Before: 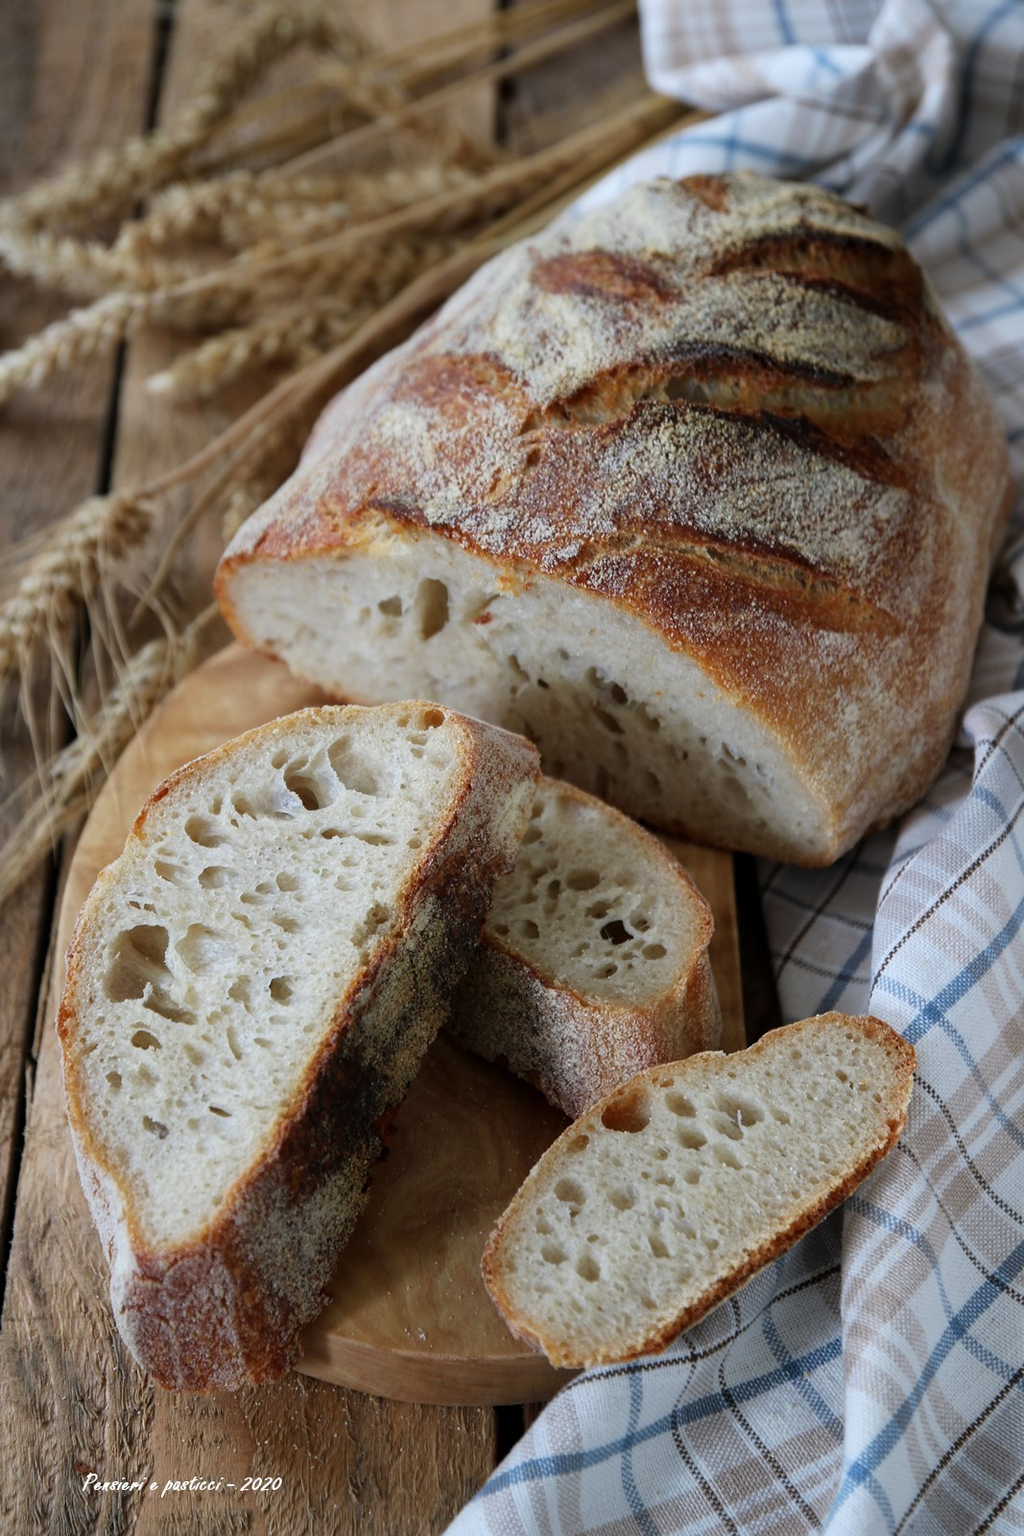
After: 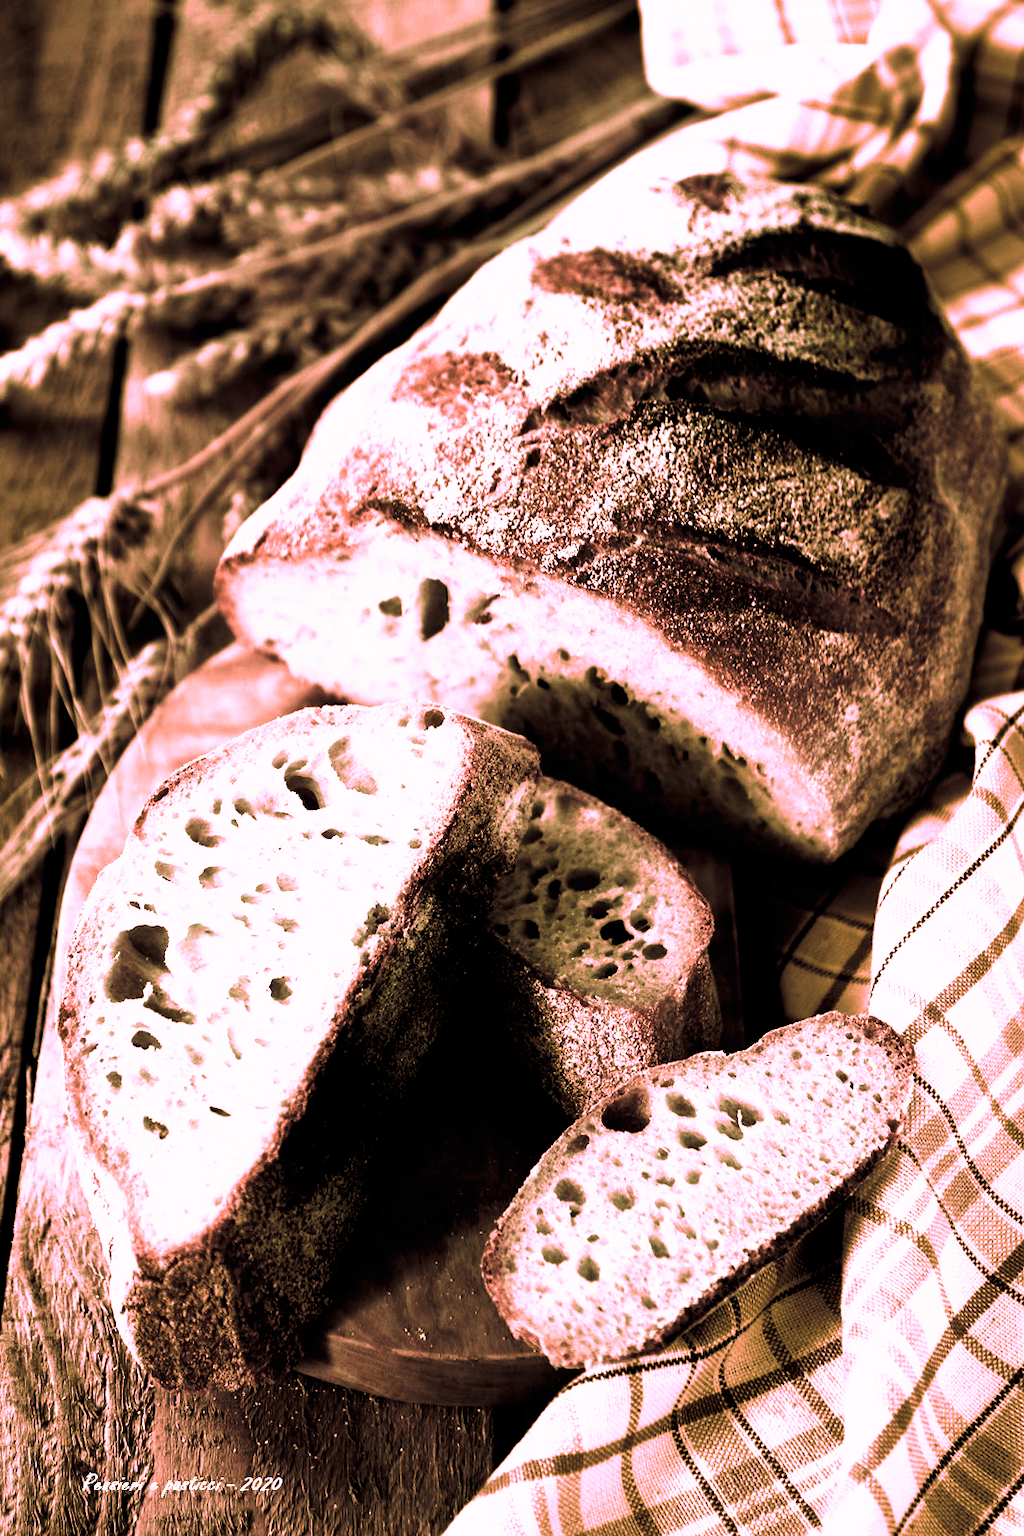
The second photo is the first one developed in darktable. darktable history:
tone curve: curves: ch0 [(0, 0) (0.003, 0) (0.011, 0) (0.025, 0) (0.044, 0.001) (0.069, 0.003) (0.1, 0.003) (0.136, 0.006) (0.177, 0.014) (0.224, 0.056) (0.277, 0.128) (0.335, 0.218) (0.399, 0.346) (0.468, 0.512) (0.543, 0.713) (0.623, 0.898) (0.709, 0.987) (0.801, 0.99) (0.898, 0.99) (1, 1)], preserve colors none
color look up table: target L [83.42, 83.38, 83.38, 83.42, 79.45, 79.45, 83.38, 62.07, 58.29, 55.91, 49.14, 30.39, 0, 200.2, 83.42, 93.49, 83.42, 74.65, 58.31, 53.7, 53.68, 53.55, 44.91, 44.03, 29.05, 26.27, 83.38, 83.35, 74.72, 60.29, 56.6, 55.44, 54.36, 53.03, 36.35, 32.46, 31.77, 30.91, 10.29, 93.52, 83.42, 83.38, 83.42, 83.38, 60.58, 58.3, 57.97, 55.94, 41.21], target a [60.08, 59.99, 59.99, 60.08, 72.61, 72.61, 59.99, 4.405, 10.06, 14.31, 10.14, 5.777, 0, 0, 60.08, 24.02, 60.08, 54.03, 10.69, 16.26, 15.3, 14.81, 9.113, 10.27, 7.793, 6.743, 59.99, 58.67, 54.93, 6.78, 13.96, 15.61, 15.76, 15.19, 7.06, 6.115, 6.692, 6.324, 4.274, 24.1, 60.08, 59.99, 60.08, 59.99, 6.576, 10.66, 10.23, 14.4, 8.433], target b [-29.57, -29.13, -29.13, -29.57, -19.48, -19.48, -29.13, 5.67, 11.52, 13.16, 13.21, 8.62, 0, 0, -29.57, -11.78, -29.57, 11.41, 11.56, 13.8, 14.39, 13.76, 11.08, 12.39, 8.804, 5.923, -29.13, -12.95, -0.076, 8.952, 12.14, 13.1, 13.93, 13.99, 9.376, 9.358, 10.45, 9.352, 1.624, -12.23, -29.57, -29.13, -29.57, -29.13, 8.024, 11.72, 11.73, 13.56, 10.78], num patches 49
